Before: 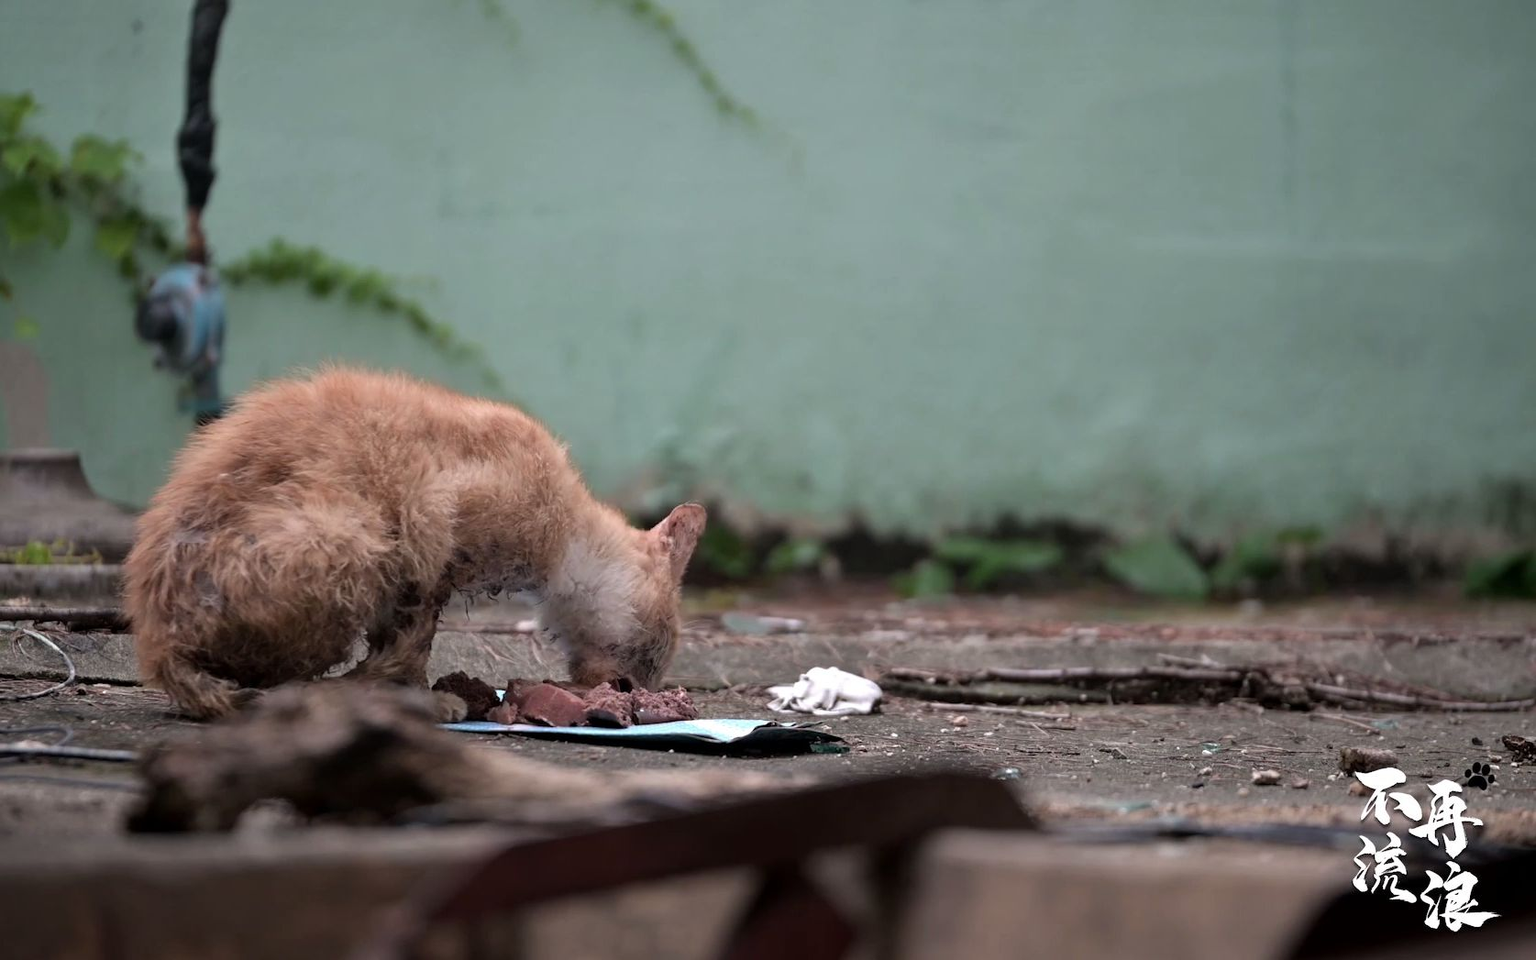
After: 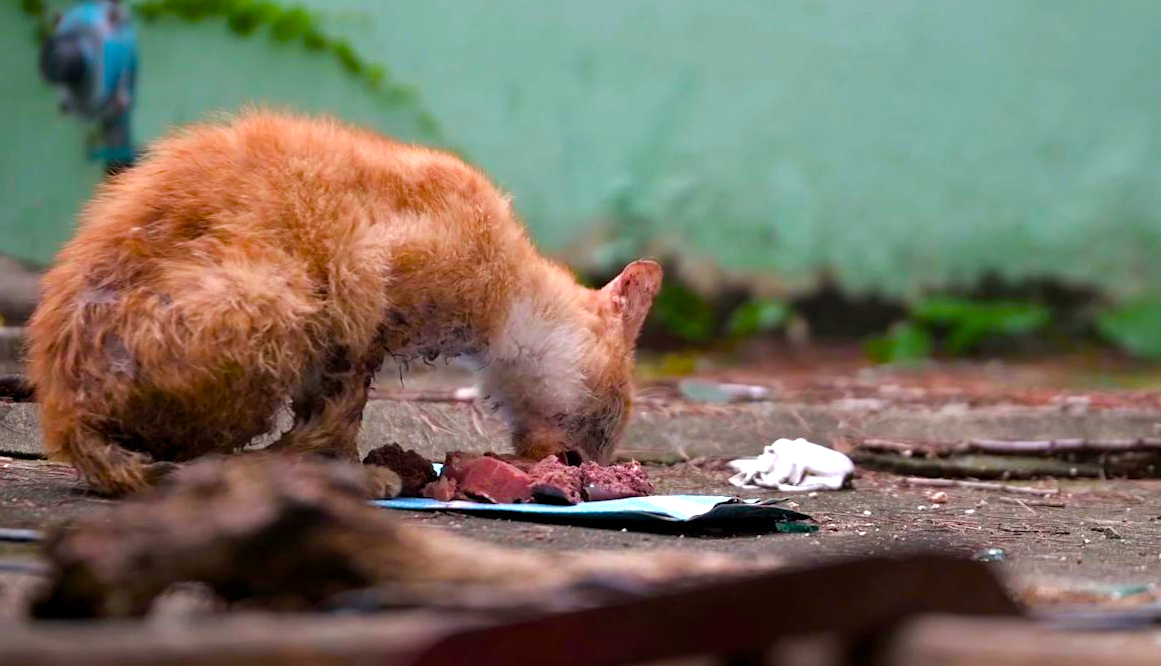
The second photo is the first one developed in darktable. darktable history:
color balance rgb: linear chroma grading › shadows 10%, linear chroma grading › highlights 10%, linear chroma grading › global chroma 15%, linear chroma grading › mid-tones 15%, perceptual saturation grading › global saturation 40%, perceptual saturation grading › highlights -25%, perceptual saturation grading › mid-tones 35%, perceptual saturation grading › shadows 35%, perceptual brilliance grading › global brilliance 11.29%, global vibrance 11.29%
crop: left 6.488%, top 27.668%, right 24.183%, bottom 8.656%
